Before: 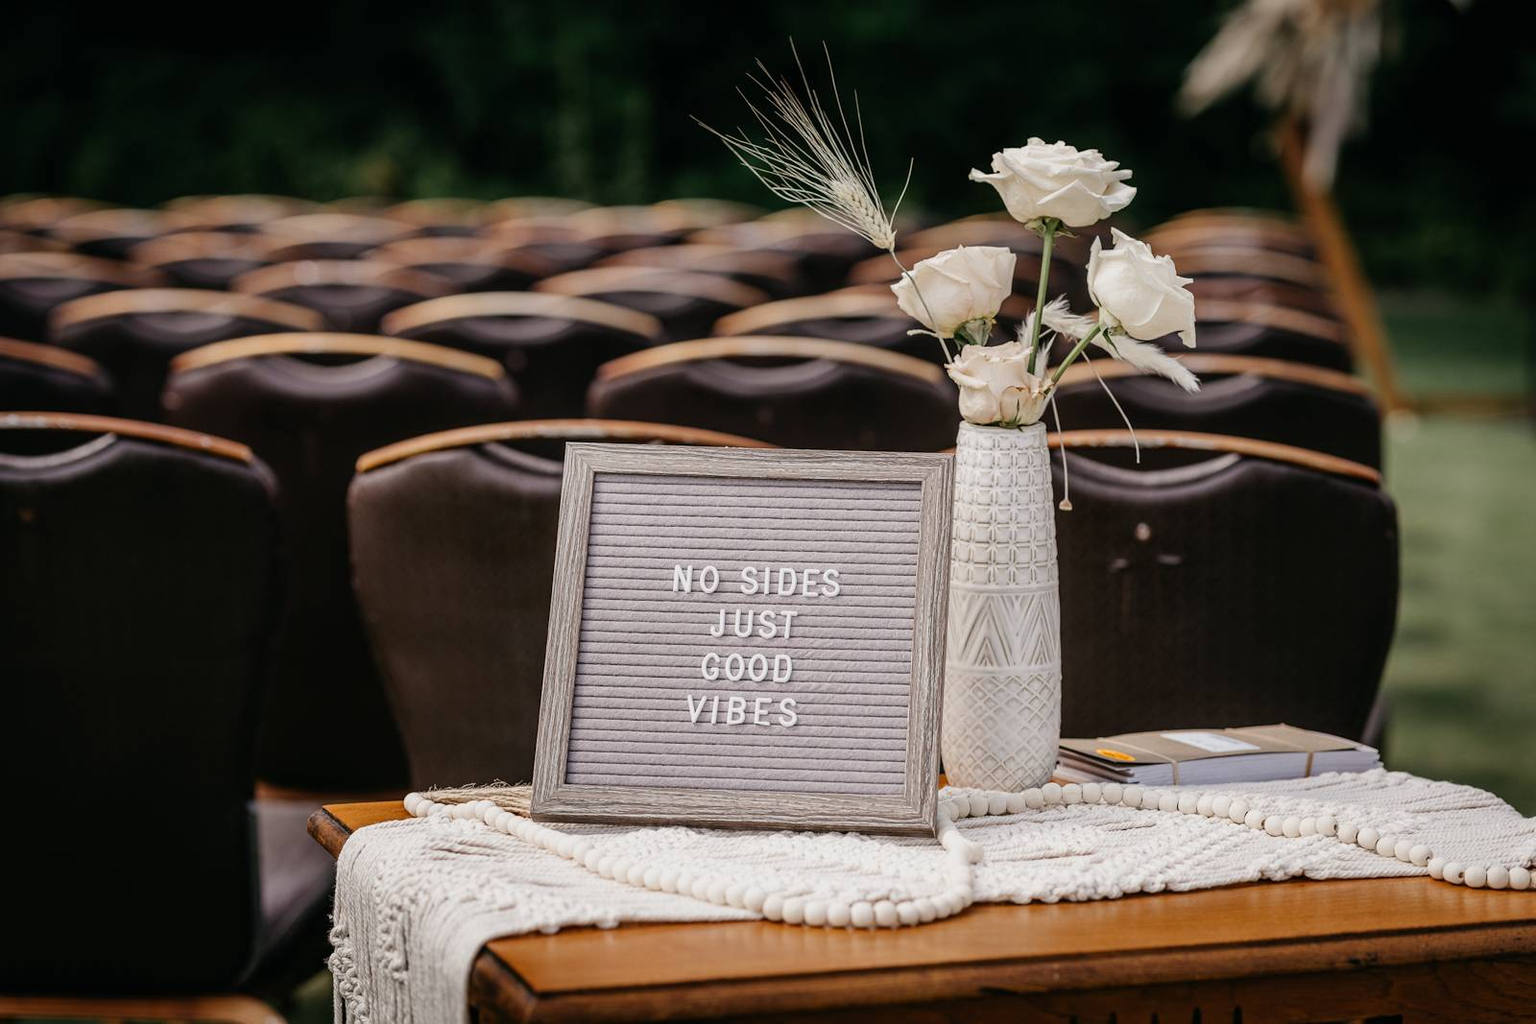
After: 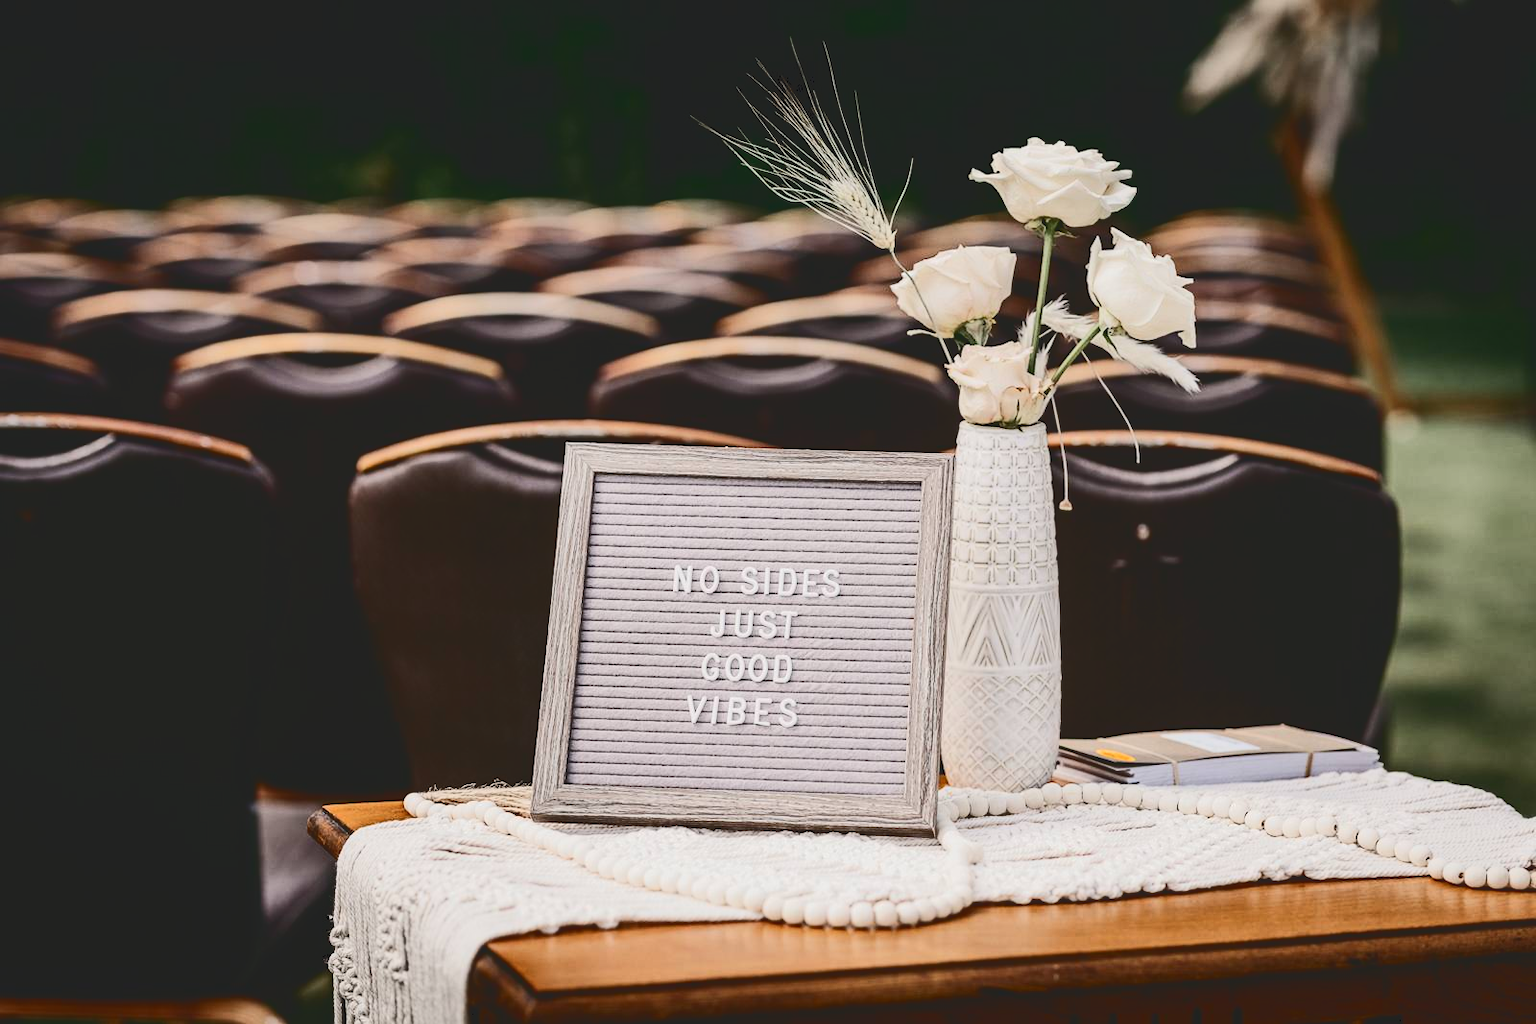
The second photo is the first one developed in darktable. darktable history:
tone curve: curves: ch0 [(0, 0) (0.003, 0.13) (0.011, 0.13) (0.025, 0.134) (0.044, 0.136) (0.069, 0.139) (0.1, 0.144) (0.136, 0.151) (0.177, 0.171) (0.224, 0.2) (0.277, 0.247) (0.335, 0.318) (0.399, 0.412) (0.468, 0.536) (0.543, 0.659) (0.623, 0.746) (0.709, 0.812) (0.801, 0.871) (0.898, 0.915) (1, 1)], color space Lab, independent channels, preserve colors none
